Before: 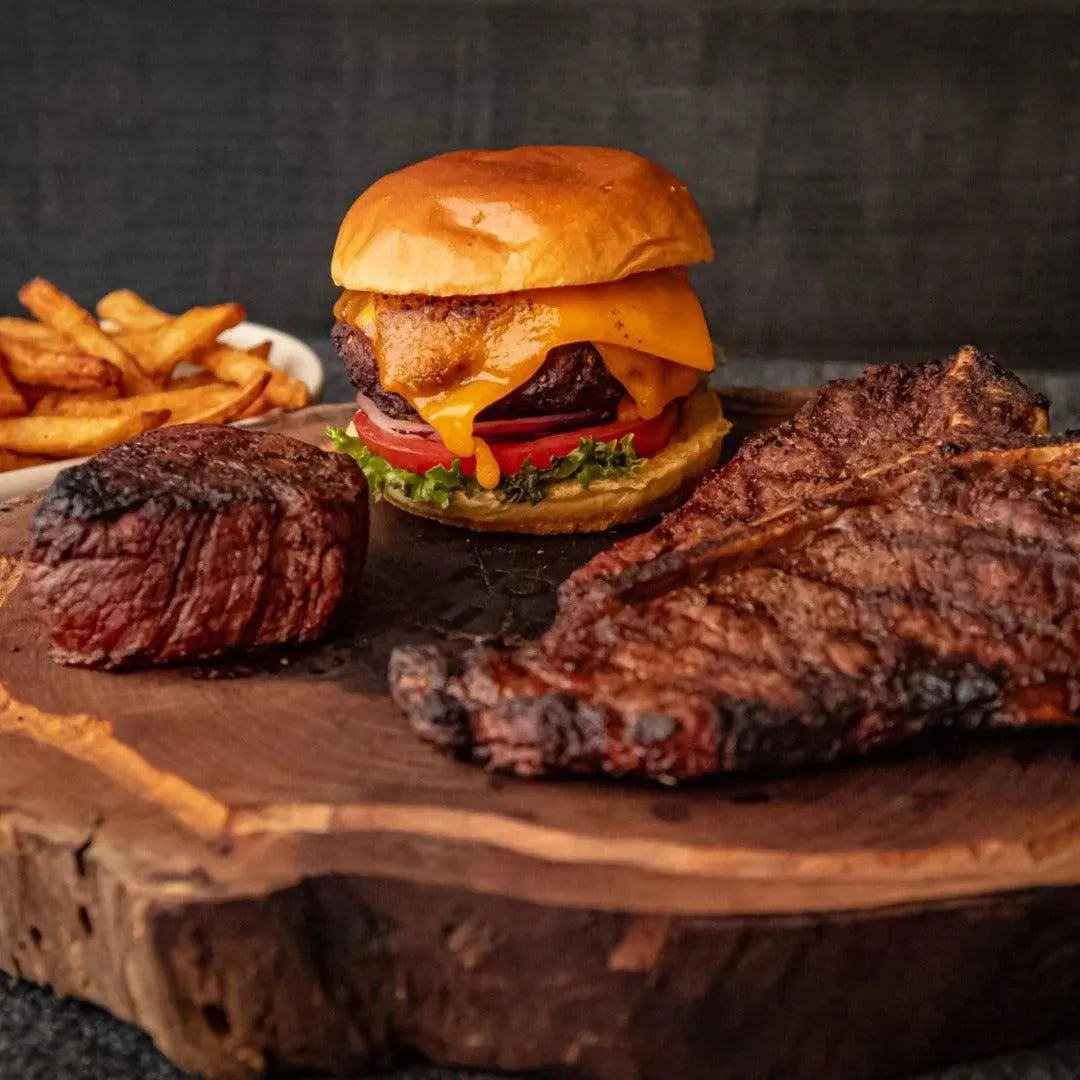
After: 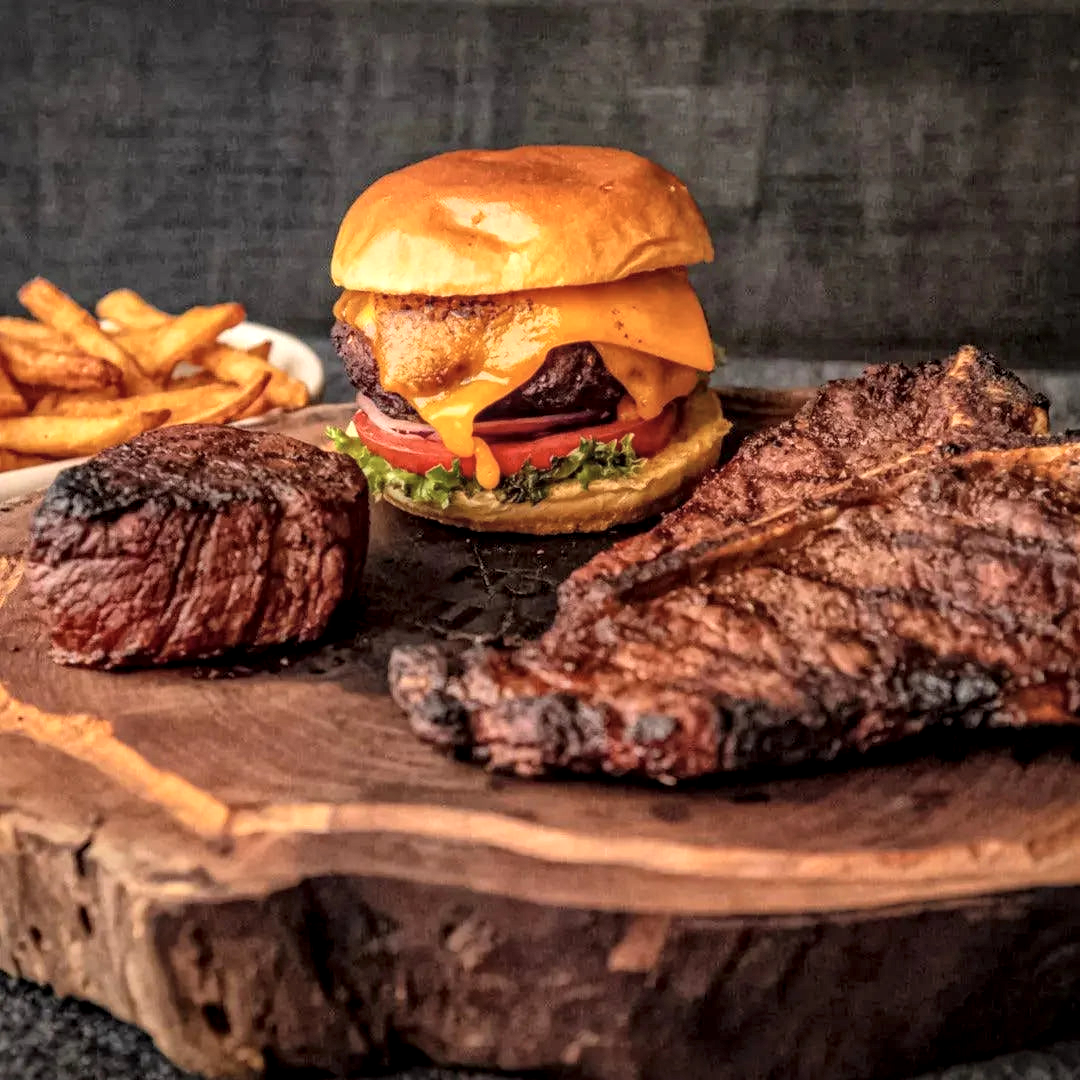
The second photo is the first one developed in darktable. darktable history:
global tonemap: drago (1, 100), detail 1
local contrast: highlights 83%, shadows 81%
